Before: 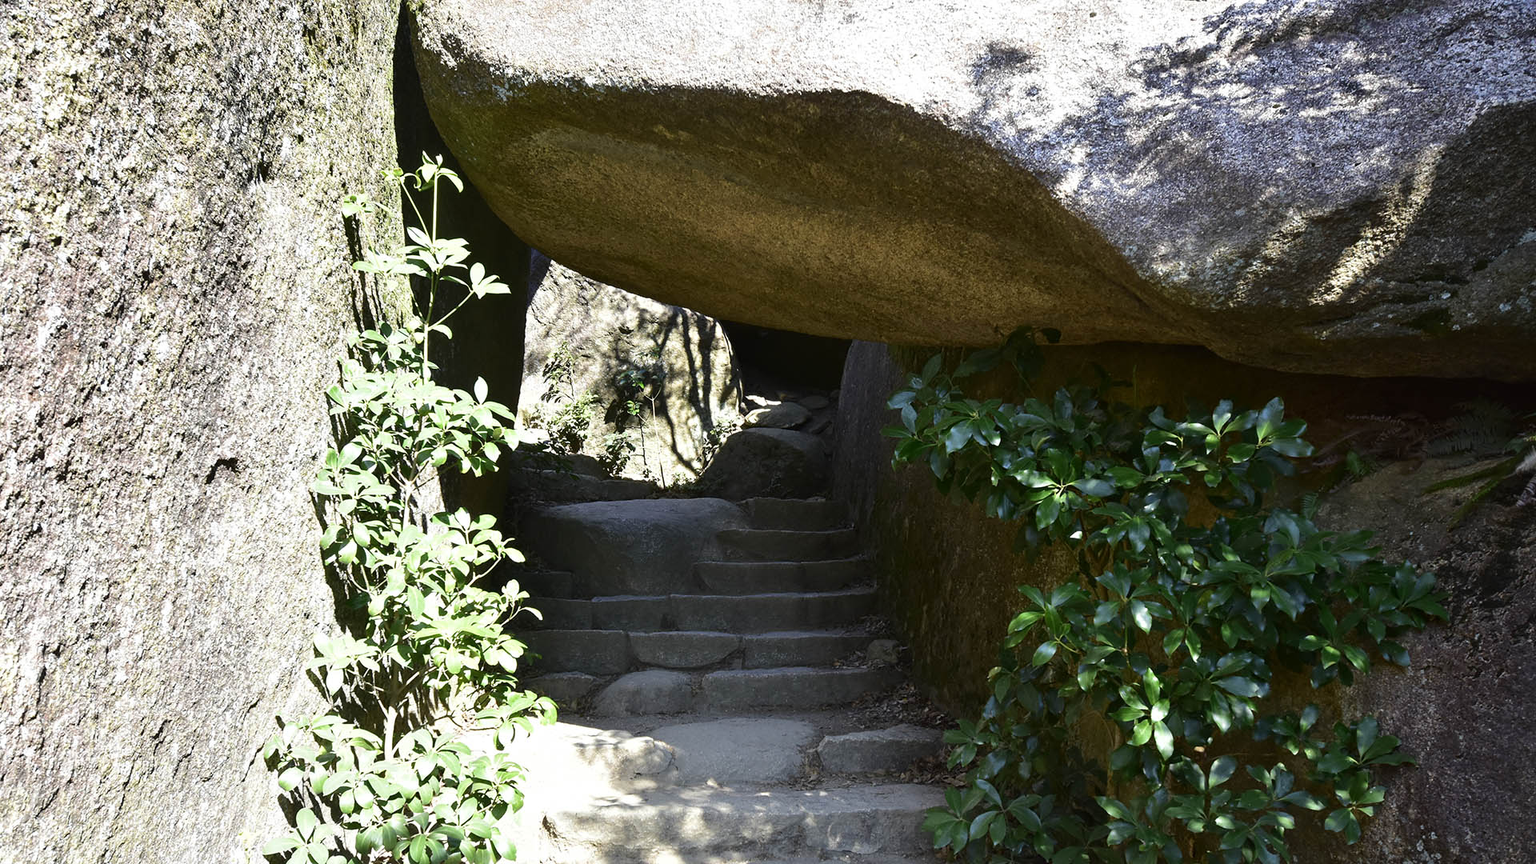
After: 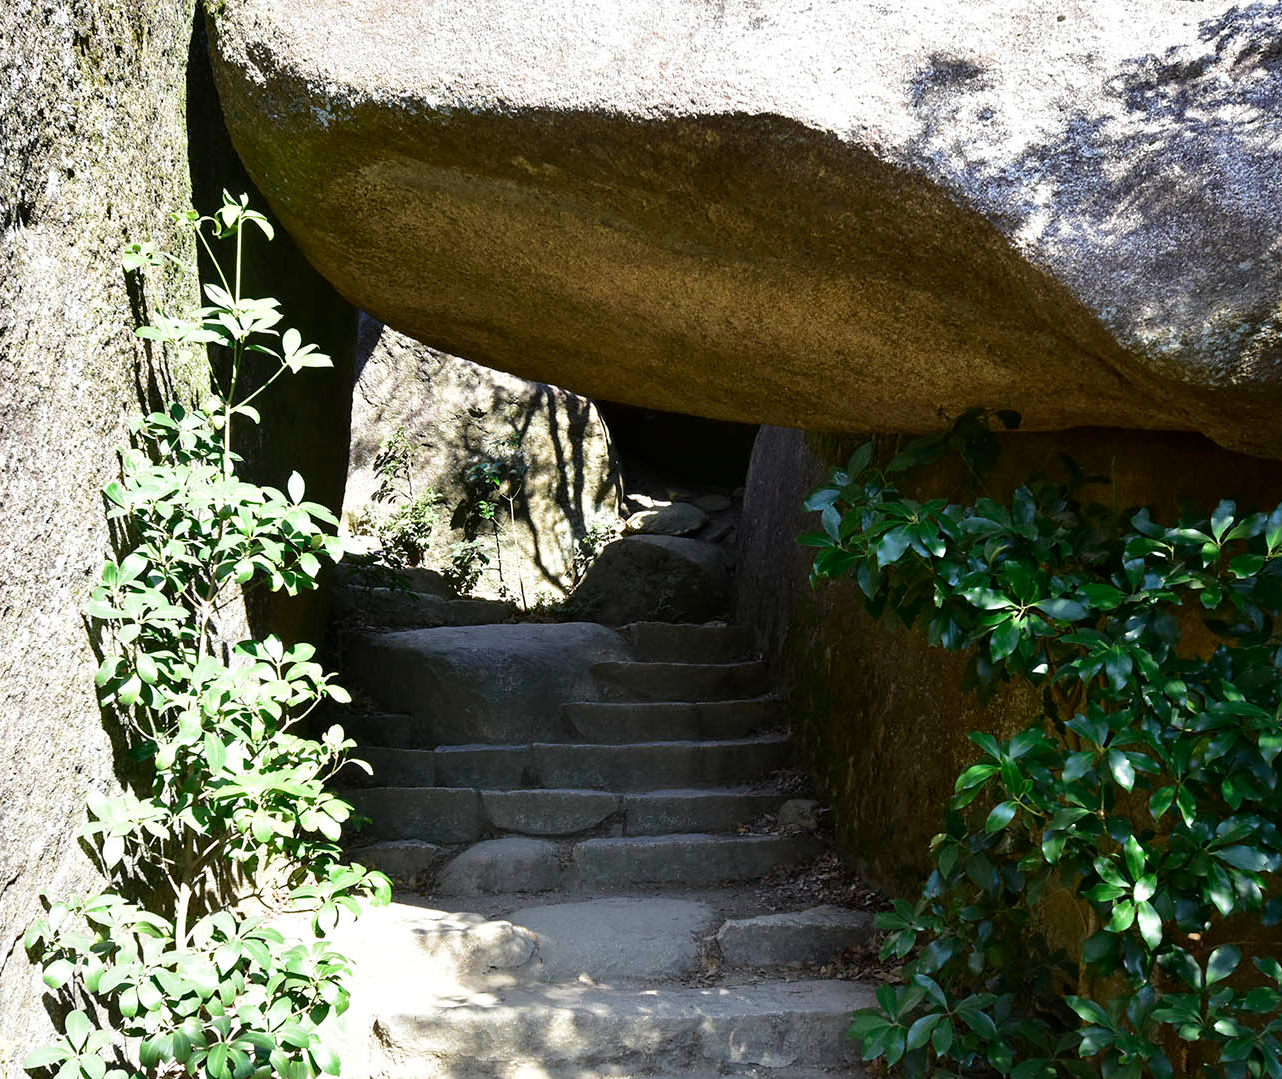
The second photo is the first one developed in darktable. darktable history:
crop and rotate: left 15.91%, right 17.285%
